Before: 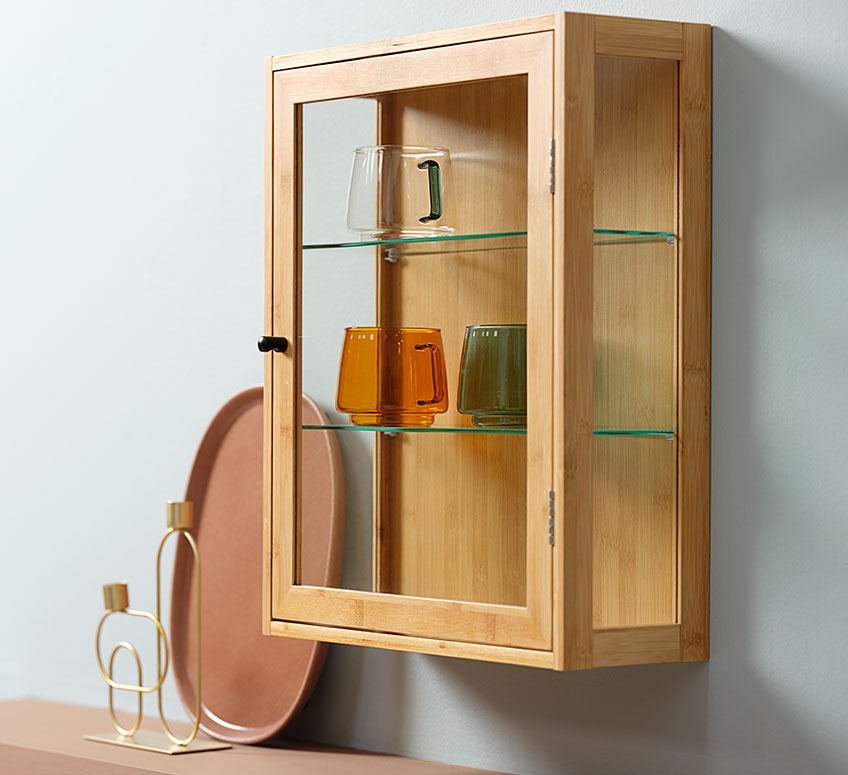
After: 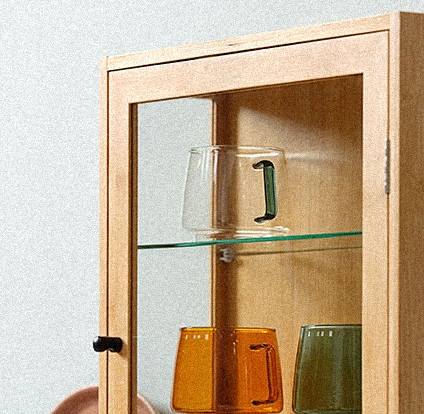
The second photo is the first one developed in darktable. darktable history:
crop: left 19.556%, right 30.401%, bottom 46.458%
grain: coarseness 9.38 ISO, strength 34.99%, mid-tones bias 0%
